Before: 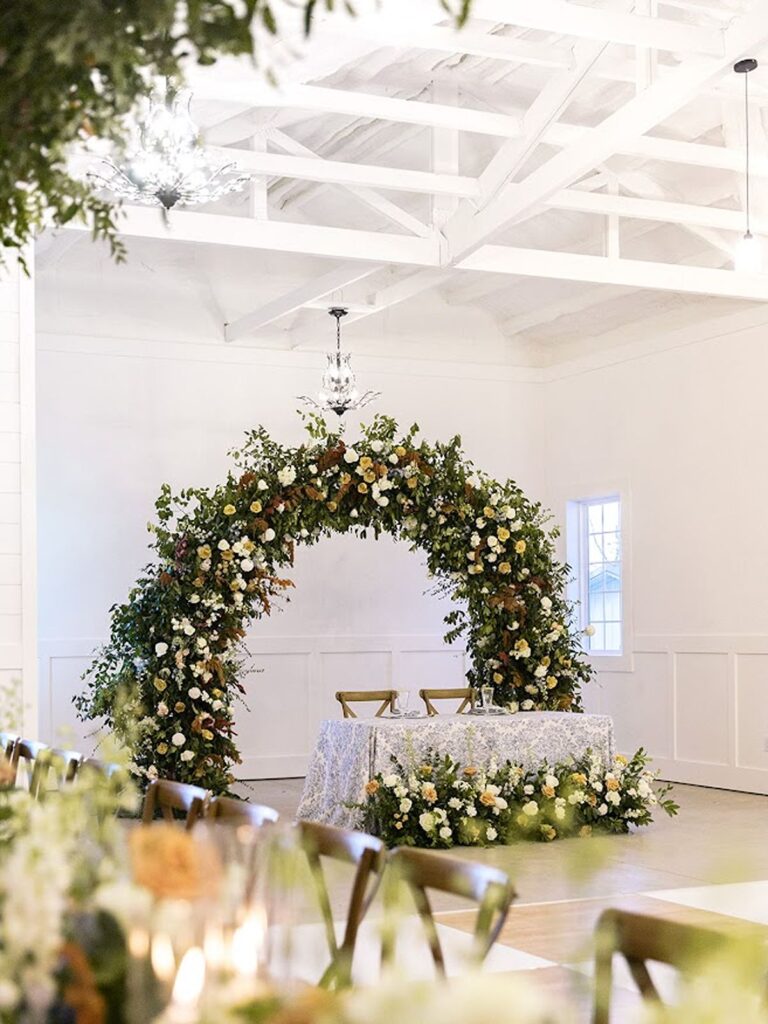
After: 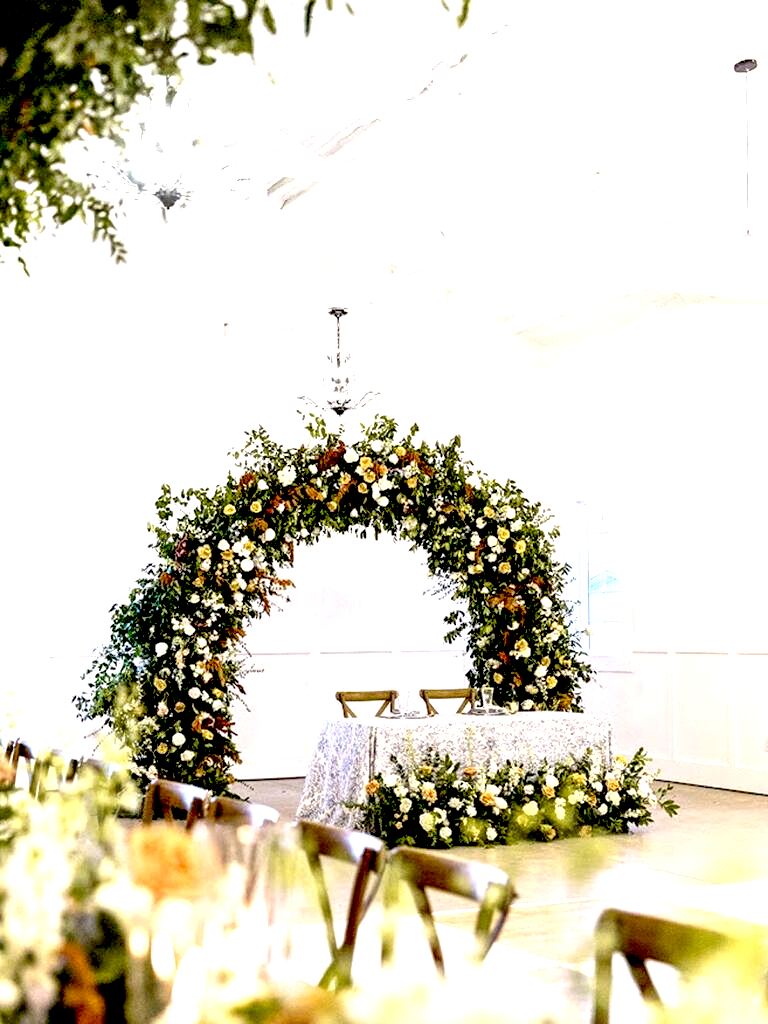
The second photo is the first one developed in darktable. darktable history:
exposure: black level correction 0.037, exposure 0.906 EV, compensate exposure bias true, compensate highlight preservation false
local contrast: detail 150%
